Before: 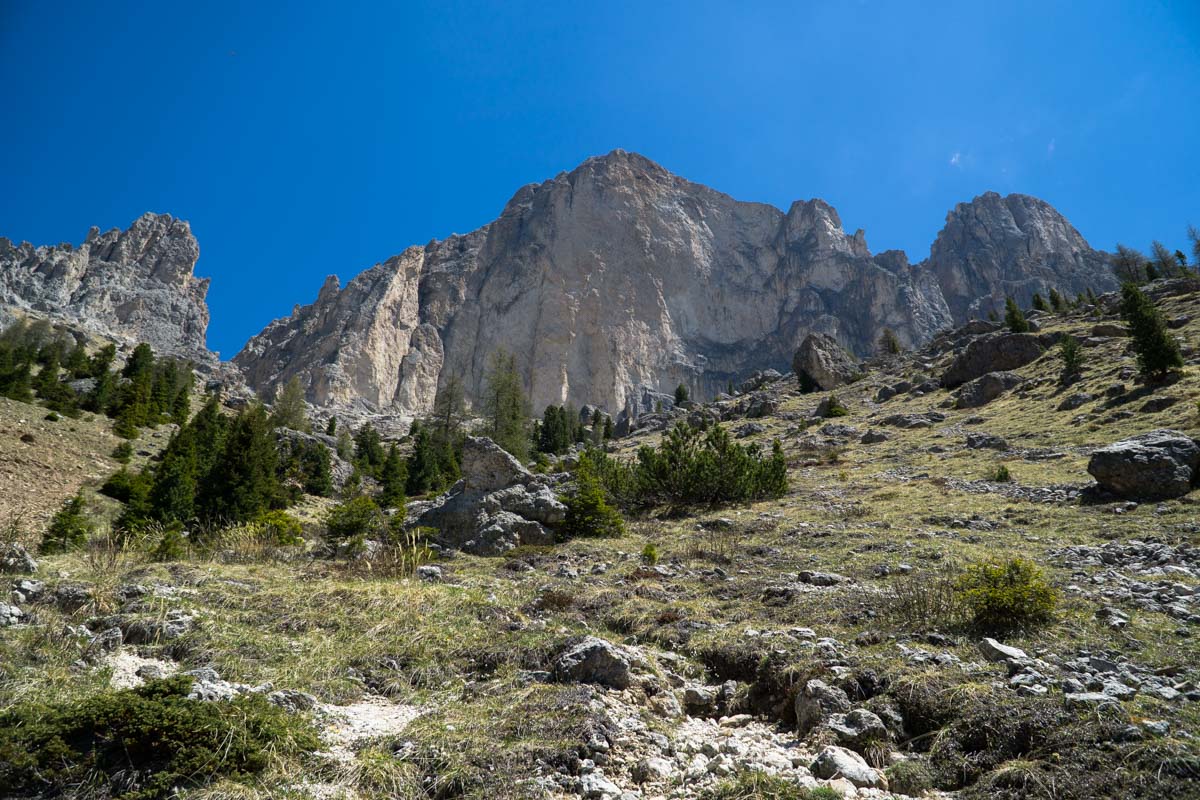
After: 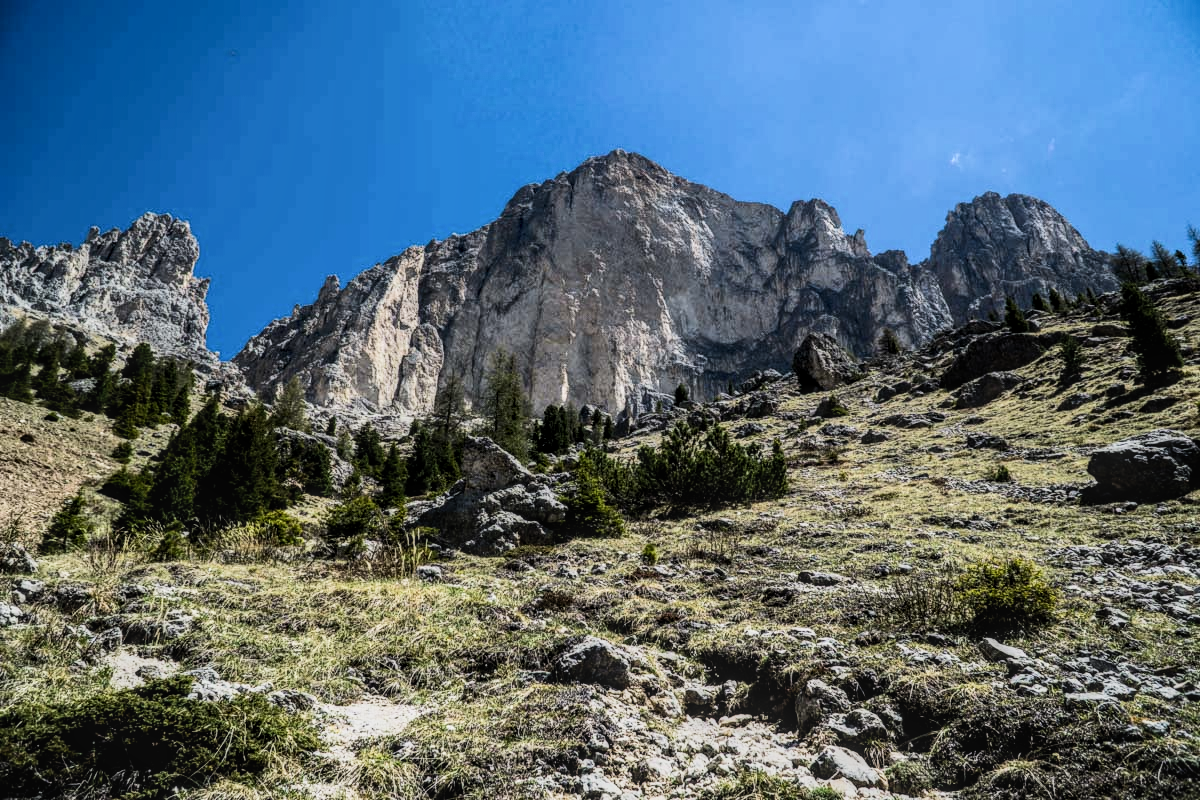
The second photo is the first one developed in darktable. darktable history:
contrast brightness saturation: contrast 0.244, brightness 0.088
filmic rgb: black relative exposure -5.14 EV, white relative exposure 3.95 EV, hardness 2.9, contrast 1.301, highlights saturation mix -29.96%, iterations of high-quality reconstruction 0, contrast in shadows safe
local contrast: highlights 6%, shadows 1%, detail 133%
